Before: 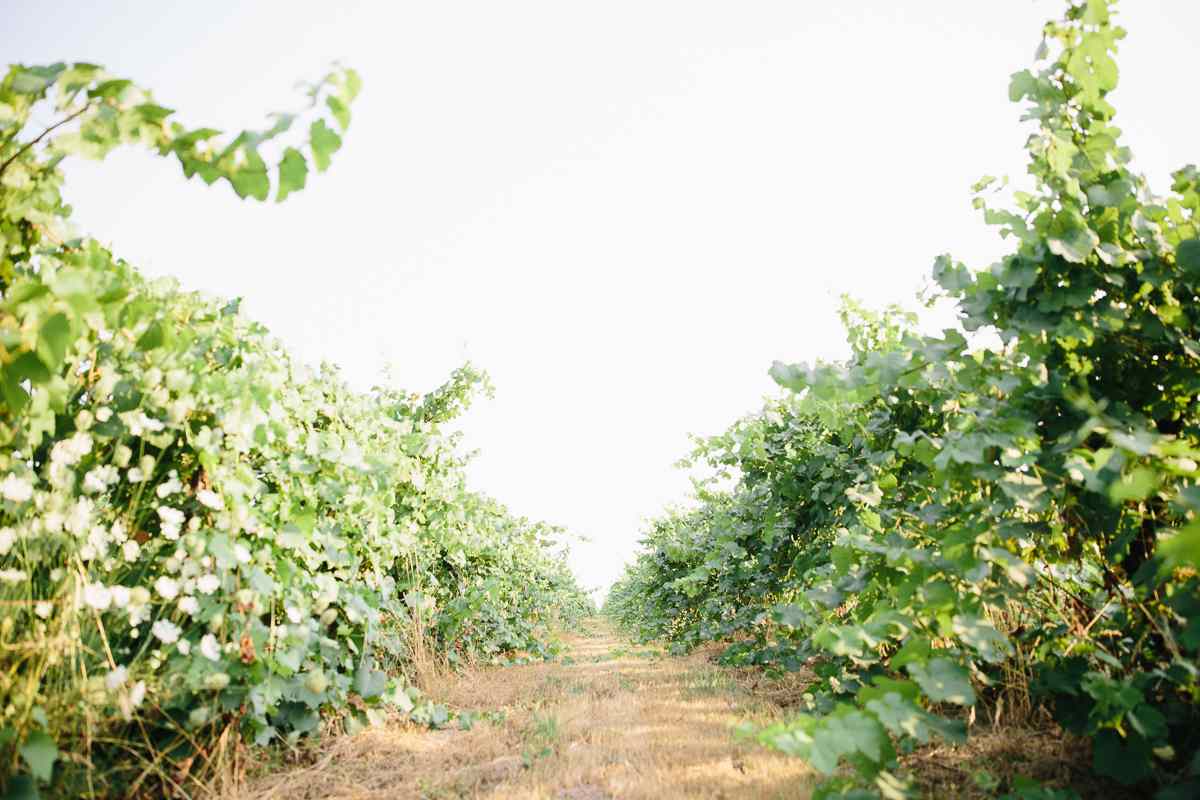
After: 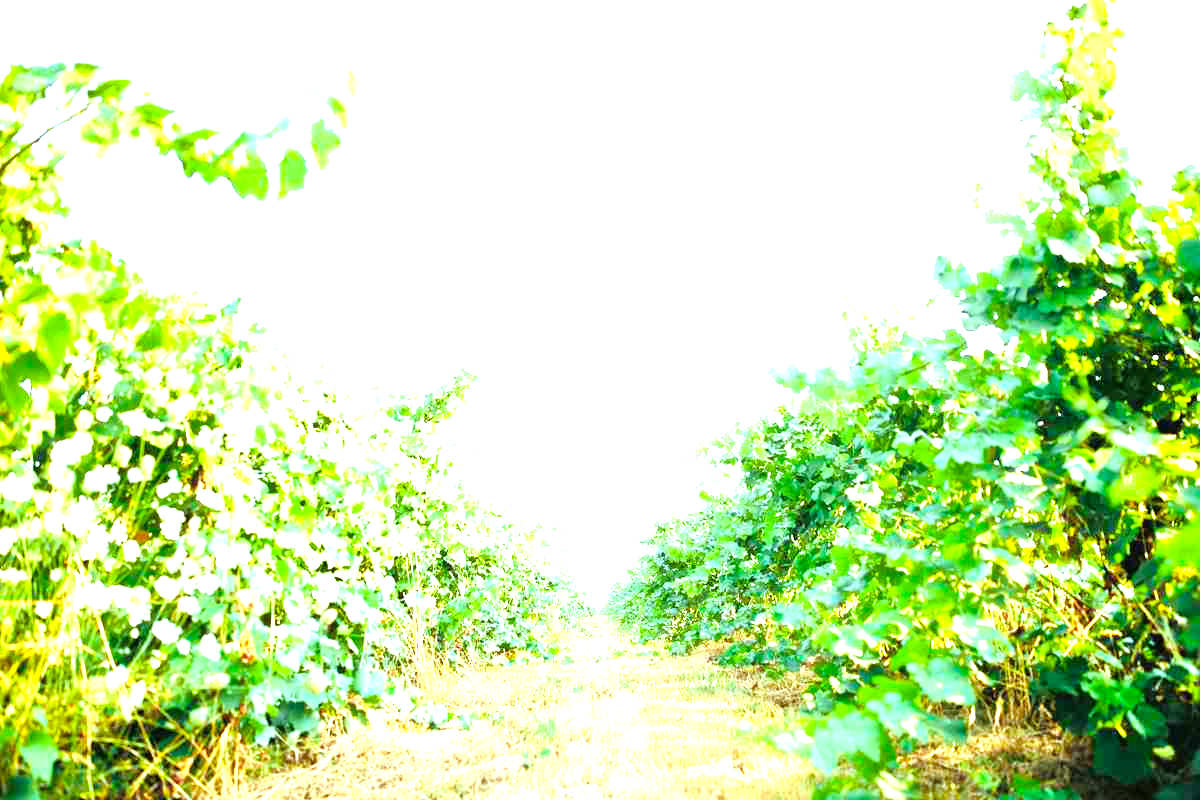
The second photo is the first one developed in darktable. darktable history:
tone equalizer: -7 EV 0.155 EV, -6 EV 0.588 EV, -5 EV 1.16 EV, -4 EV 1.34 EV, -3 EV 1.14 EV, -2 EV 0.6 EV, -1 EV 0.159 EV
color balance rgb: shadows lift › chroma 2.032%, shadows lift › hue 183.38°, highlights gain › chroma 4.06%, highlights gain › hue 202.45°, linear chroma grading › global chroma 15.137%, perceptual saturation grading › global saturation -1.945%, perceptual saturation grading › highlights -8.066%, perceptual saturation grading › mid-tones 8.341%, perceptual saturation grading › shadows 4.962%, perceptual brilliance grading › global brilliance 30.586%, perceptual brilliance grading › highlights 12.476%, perceptual brilliance grading › mid-tones 24.677%, global vibrance 20%
